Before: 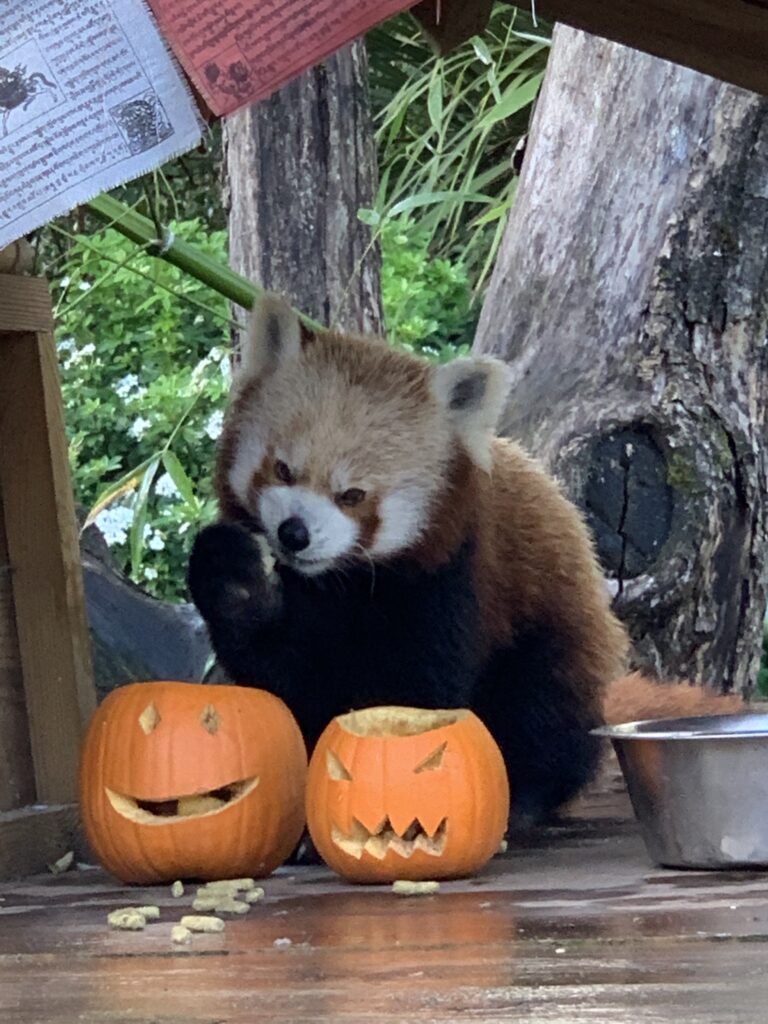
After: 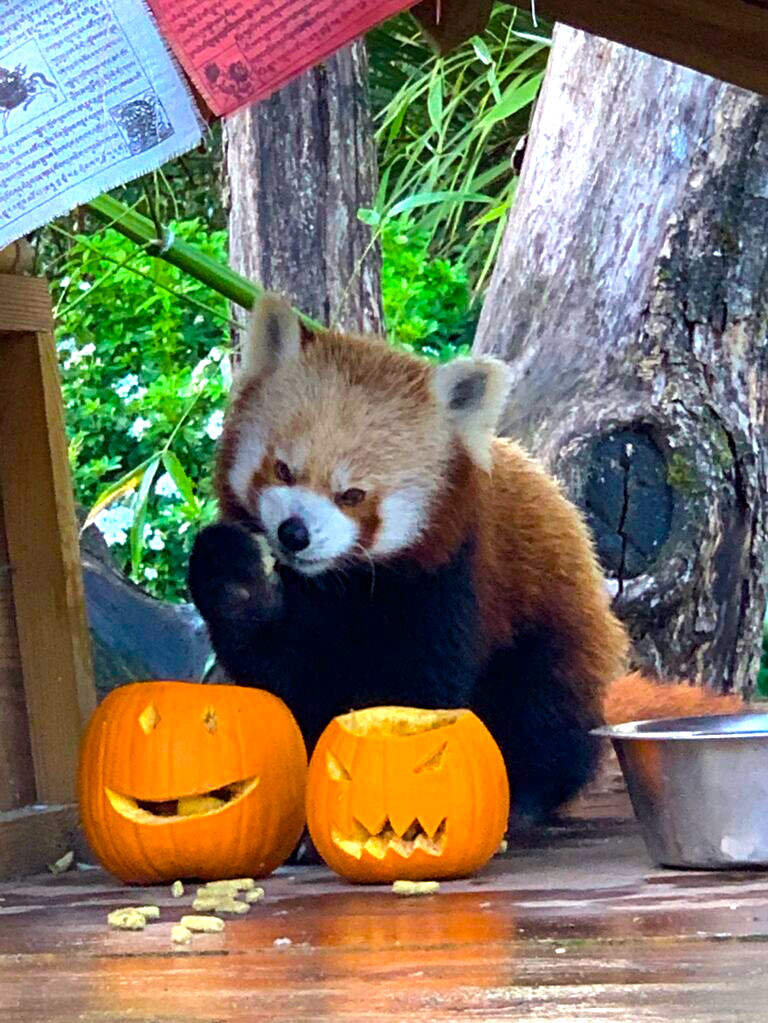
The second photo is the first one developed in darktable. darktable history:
crop: bottom 0.071%
sharpen: amount 0.2
color balance rgb: linear chroma grading › global chroma 20%, perceptual saturation grading › global saturation 25%, perceptual brilliance grading › global brilliance 20%, global vibrance 20%
